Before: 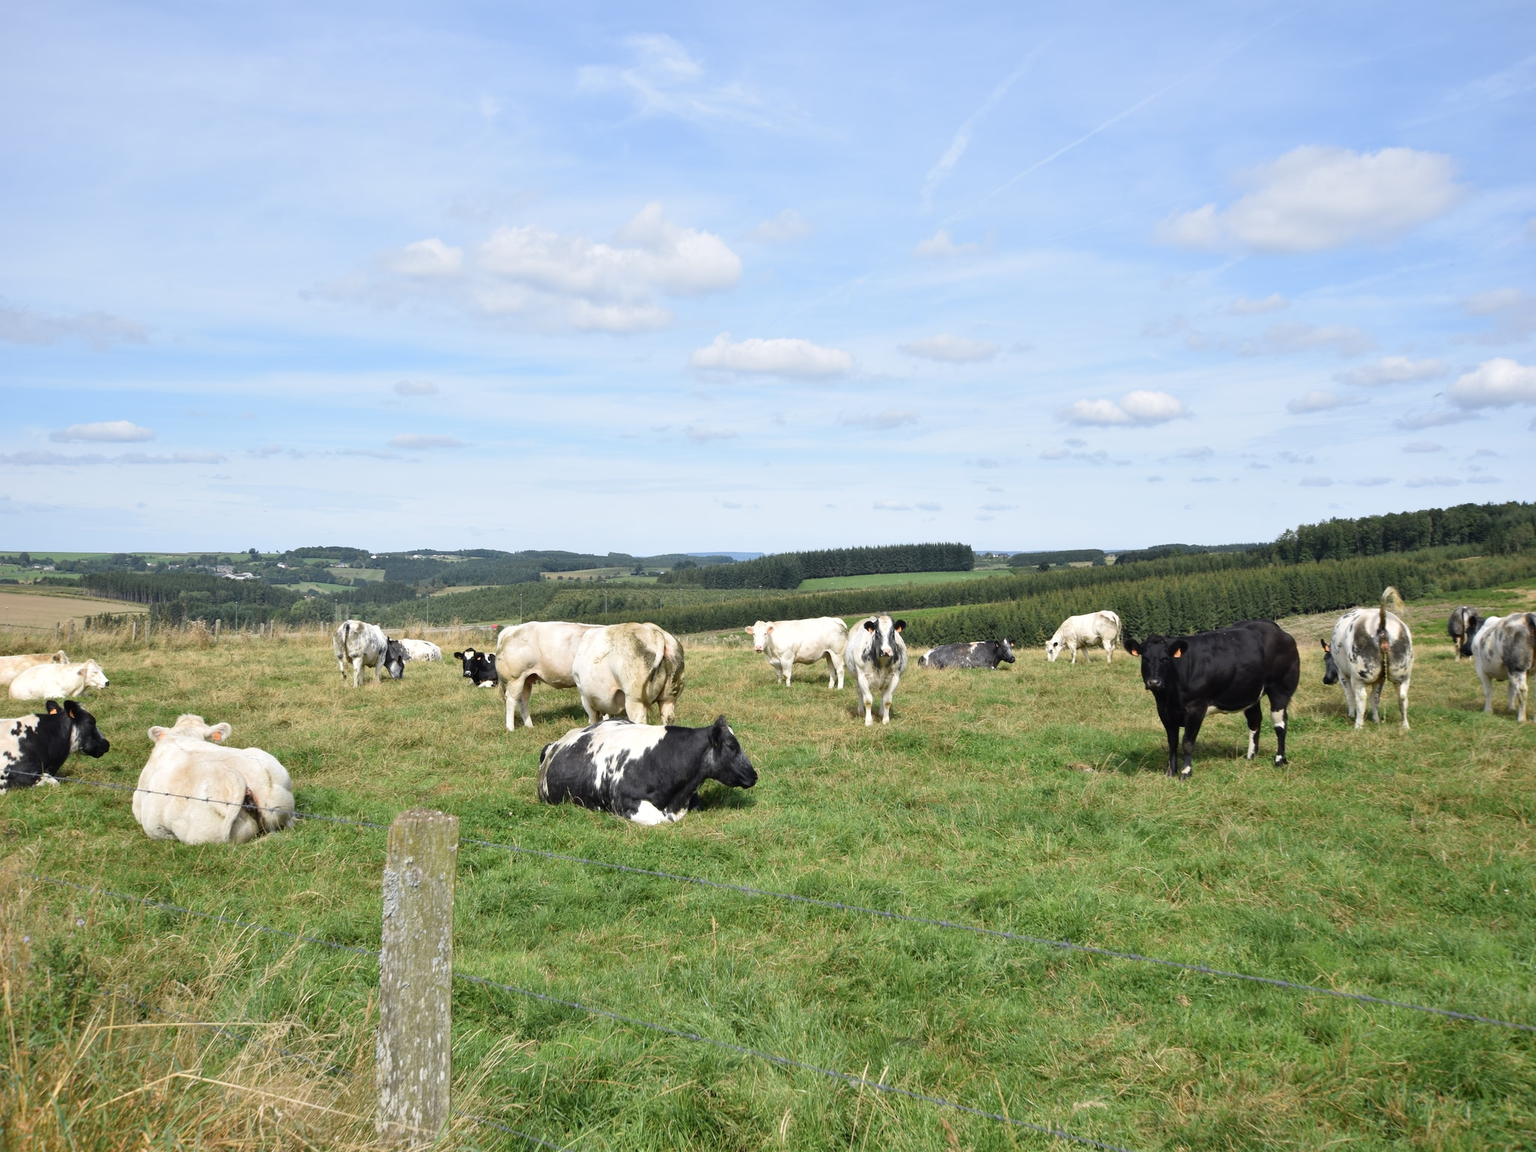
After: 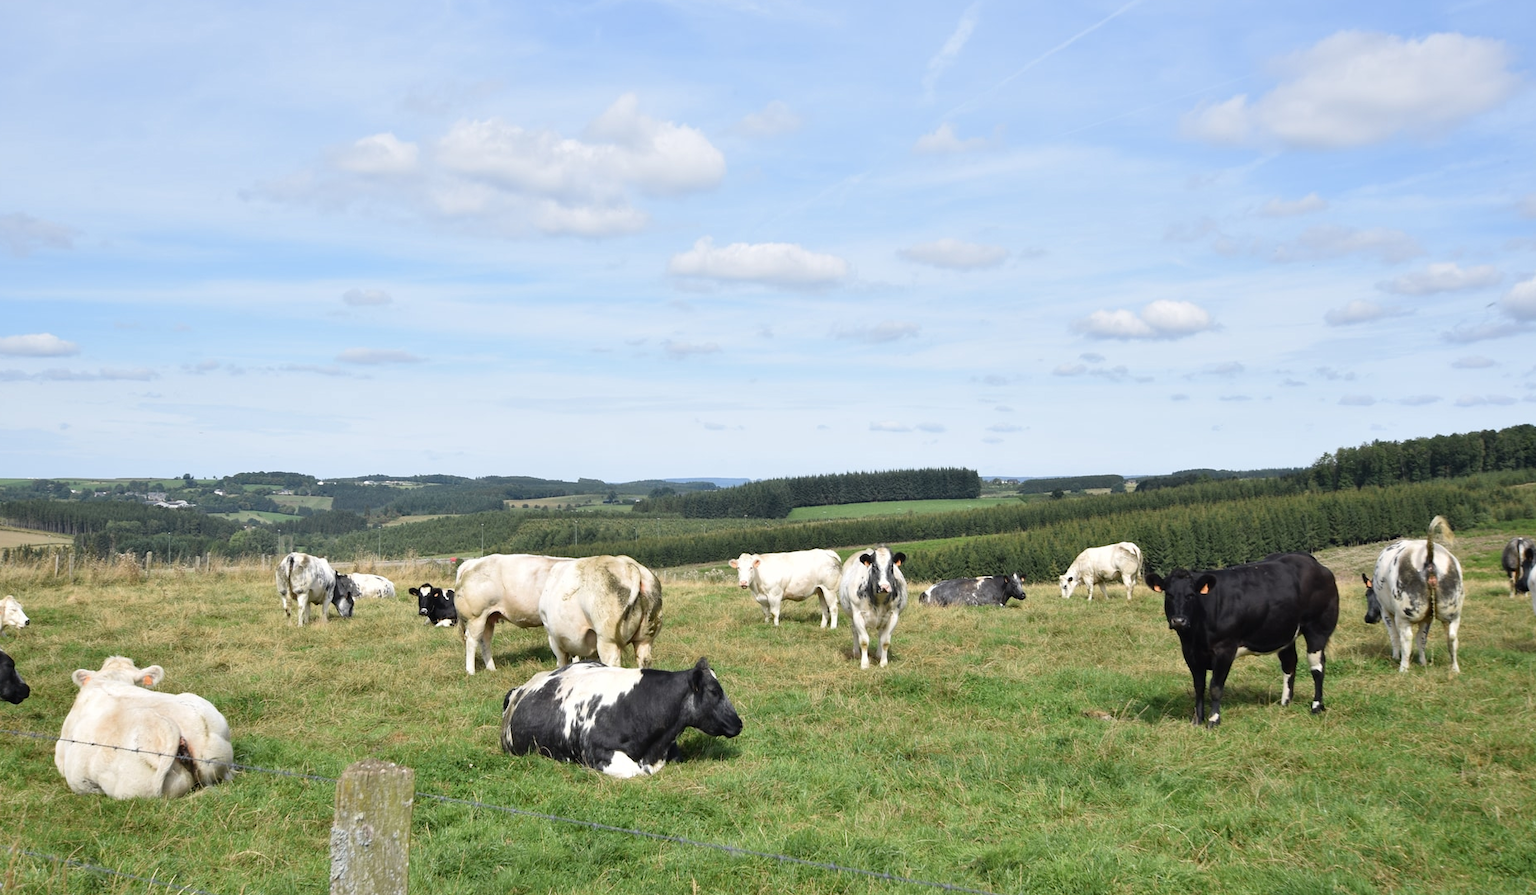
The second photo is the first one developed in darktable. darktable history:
shadows and highlights: shadows 2.9, highlights -18.07, soften with gaussian
crop: left 5.41%, top 10.236%, right 3.643%, bottom 19.044%
exposure: black level correction 0, compensate highlight preservation false
